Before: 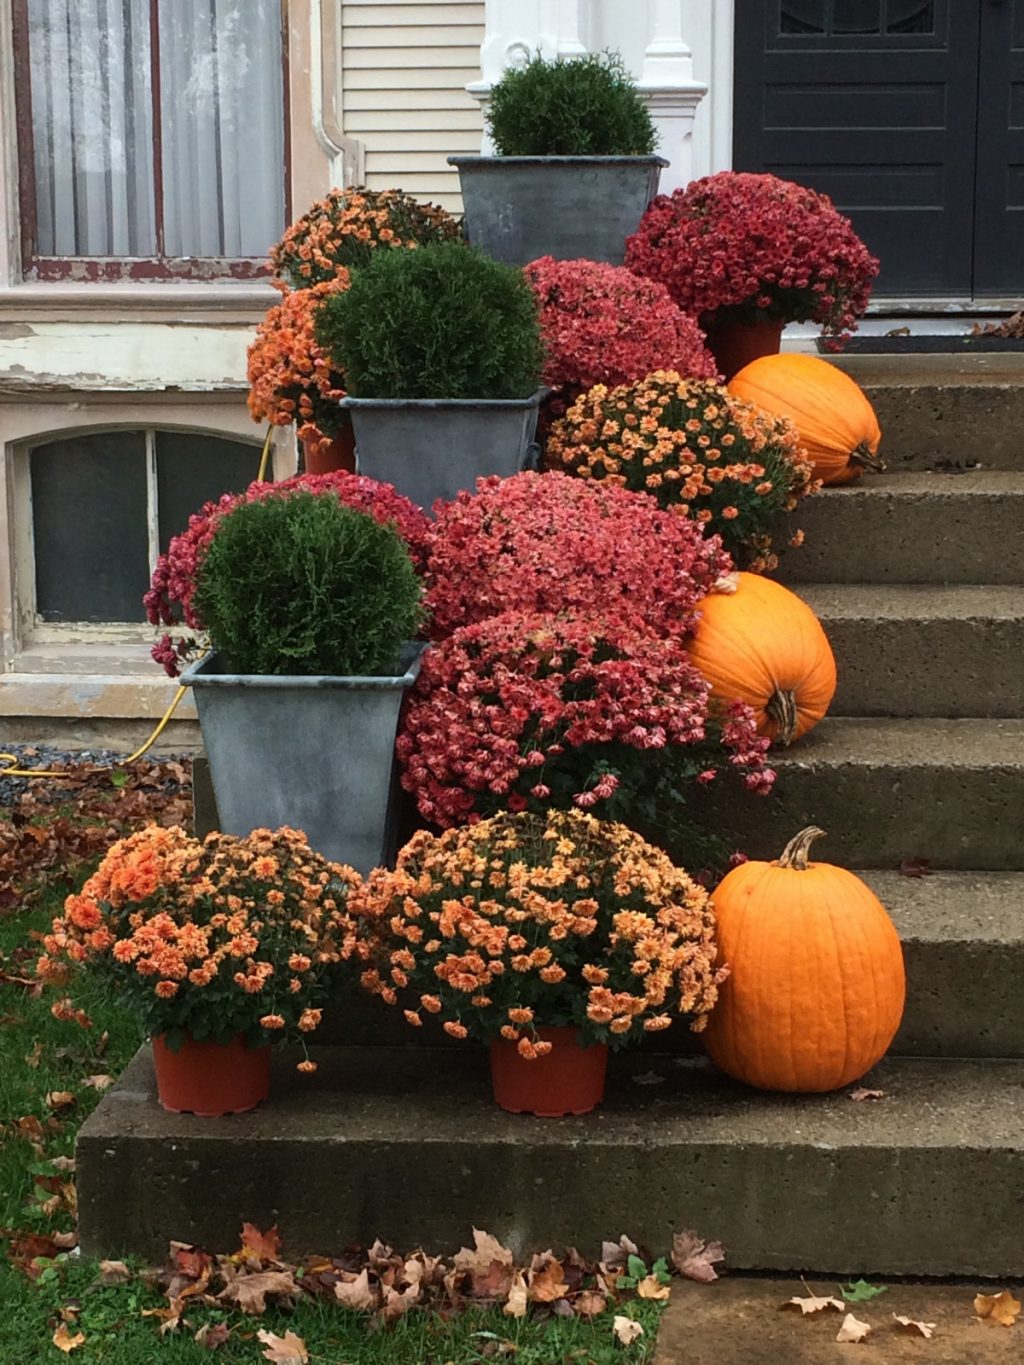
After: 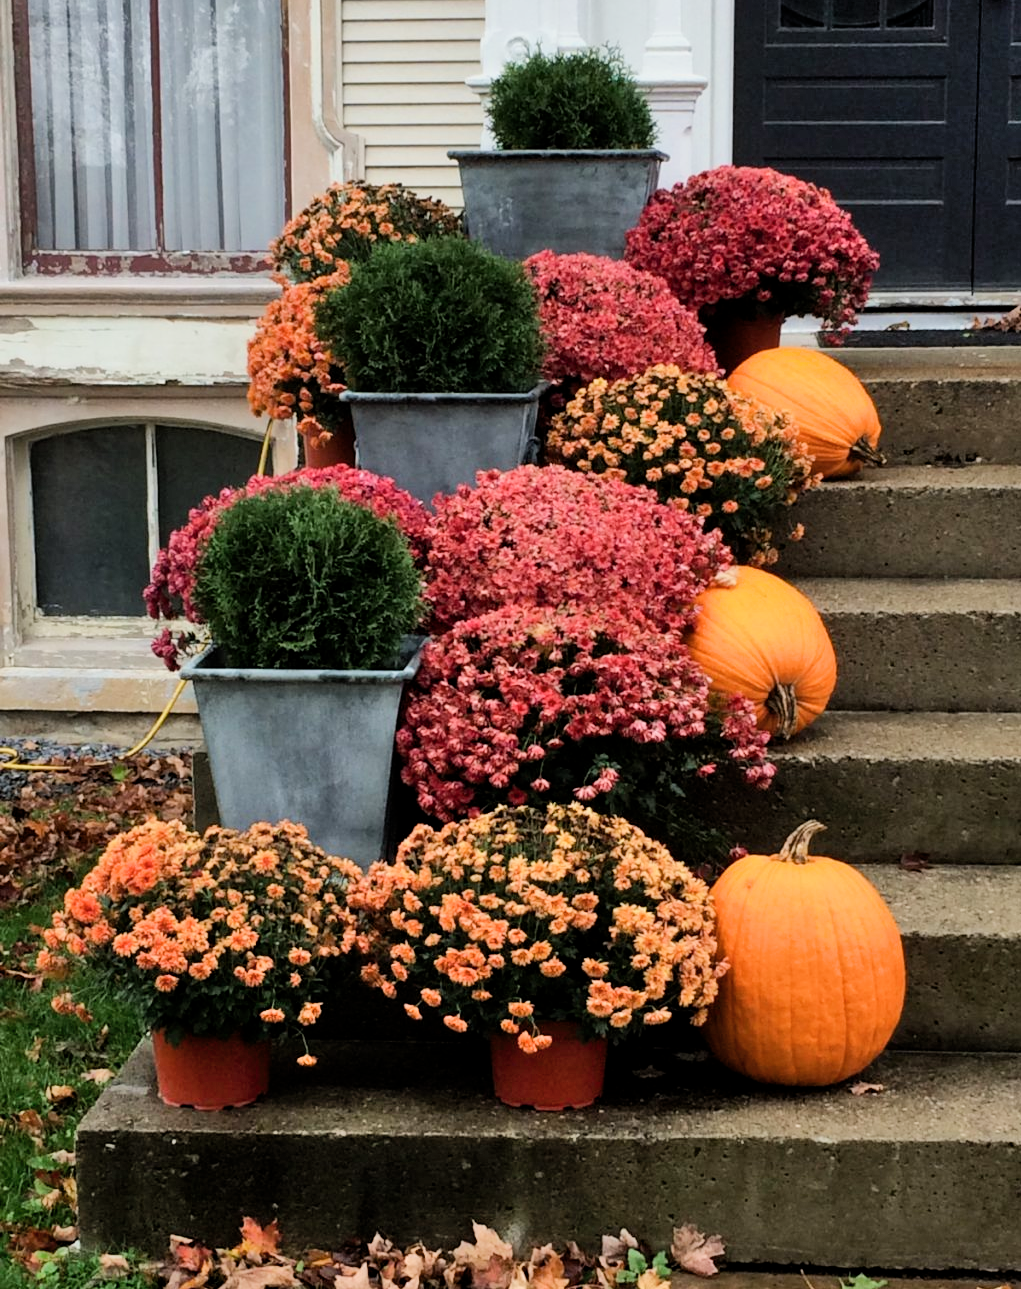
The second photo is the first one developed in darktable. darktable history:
color balance rgb: highlights gain › luminance 17.26%, global offset › luminance -0.296%, global offset › hue 262.24°, perceptual saturation grading › global saturation 0.073%, perceptual brilliance grading › mid-tones 10.067%, perceptual brilliance grading › shadows 14.336%
shadows and highlights: soften with gaussian
filmic rgb: middle gray luminance 9.44%, black relative exposure -10.68 EV, white relative exposure 3.45 EV, threshold 5.96 EV, target black luminance 0%, hardness 5.95, latitude 59.47%, contrast 1.092, highlights saturation mix 5.58%, shadows ↔ highlights balance 28.77%, iterations of high-quality reconstruction 0, enable highlight reconstruction true
crop: top 0.446%, right 0.261%, bottom 5.062%
